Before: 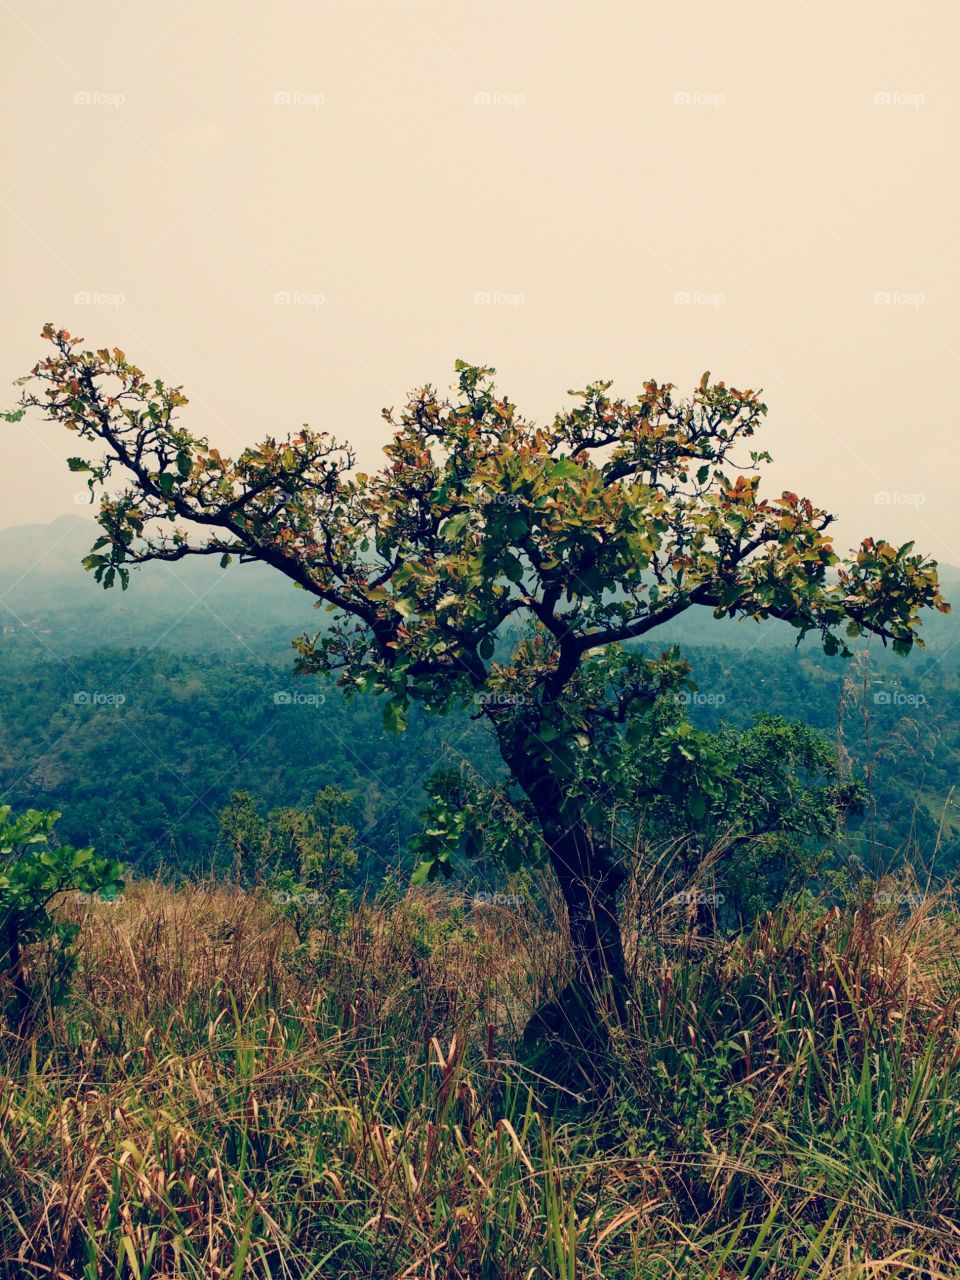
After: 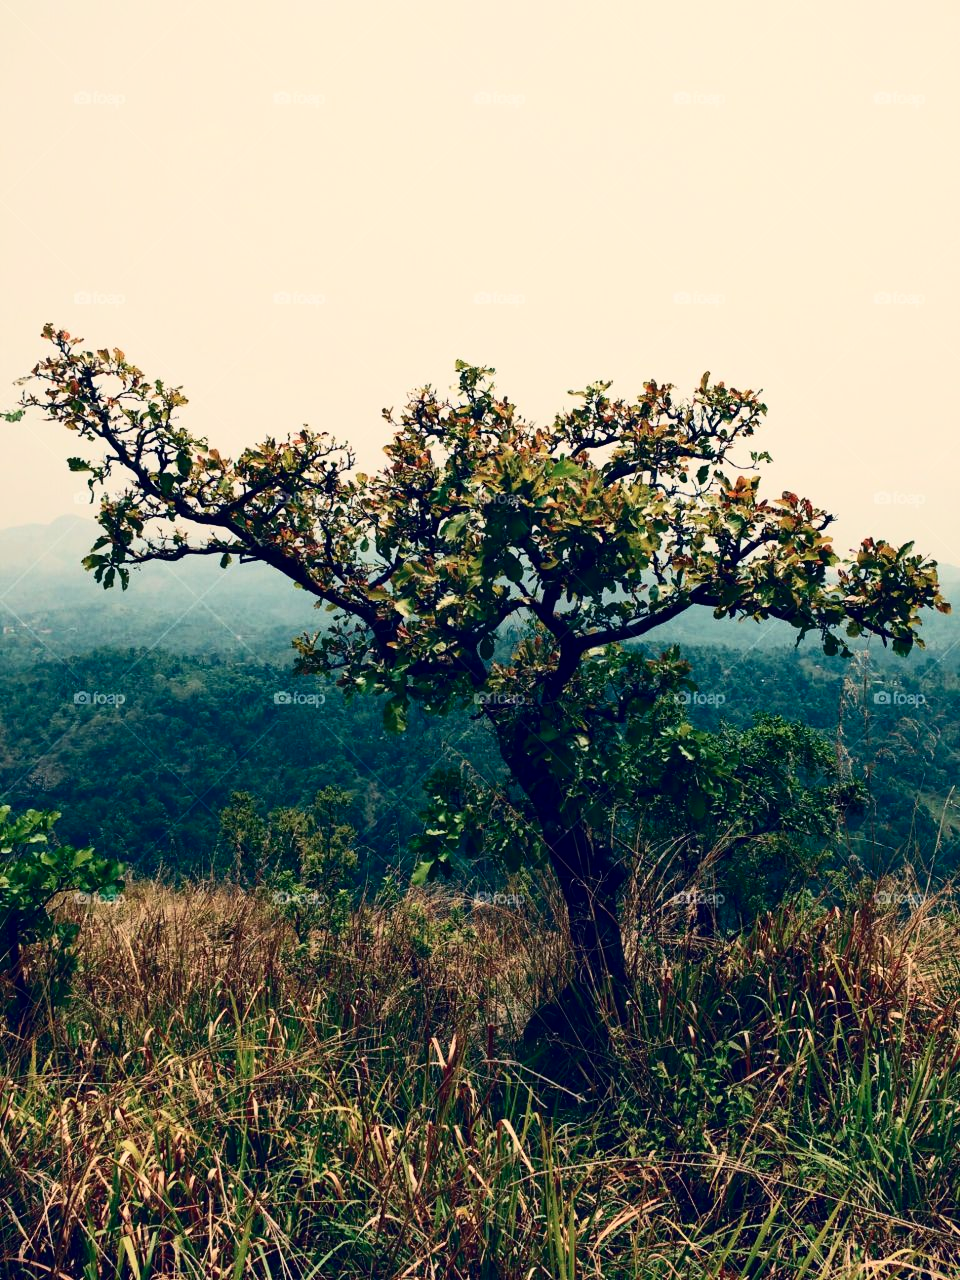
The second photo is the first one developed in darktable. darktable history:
levels: white 90.66%, levels [0, 0.498, 1]
contrast brightness saturation: contrast 0.299
